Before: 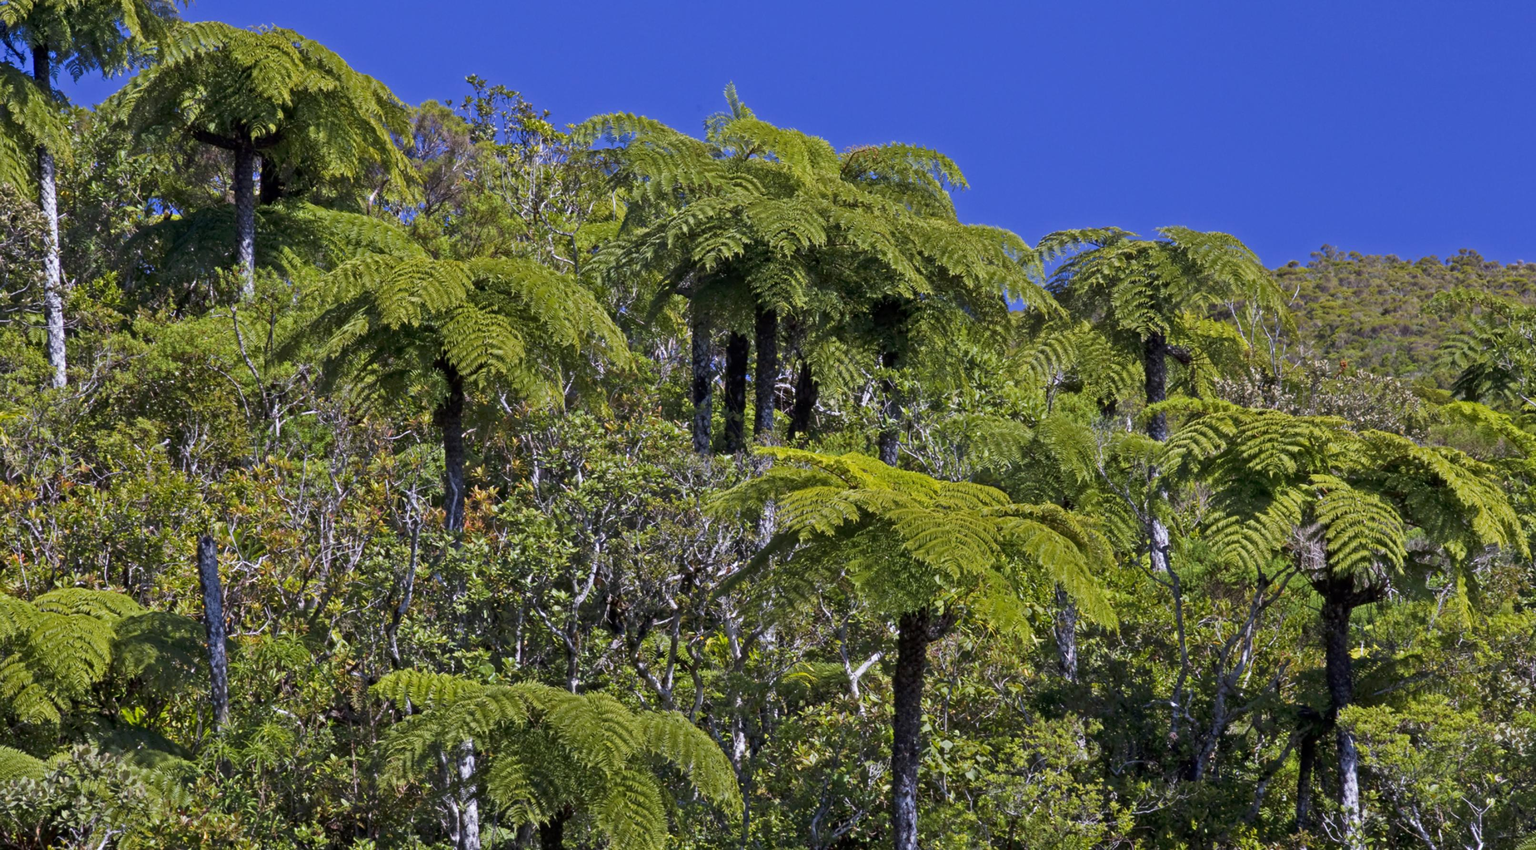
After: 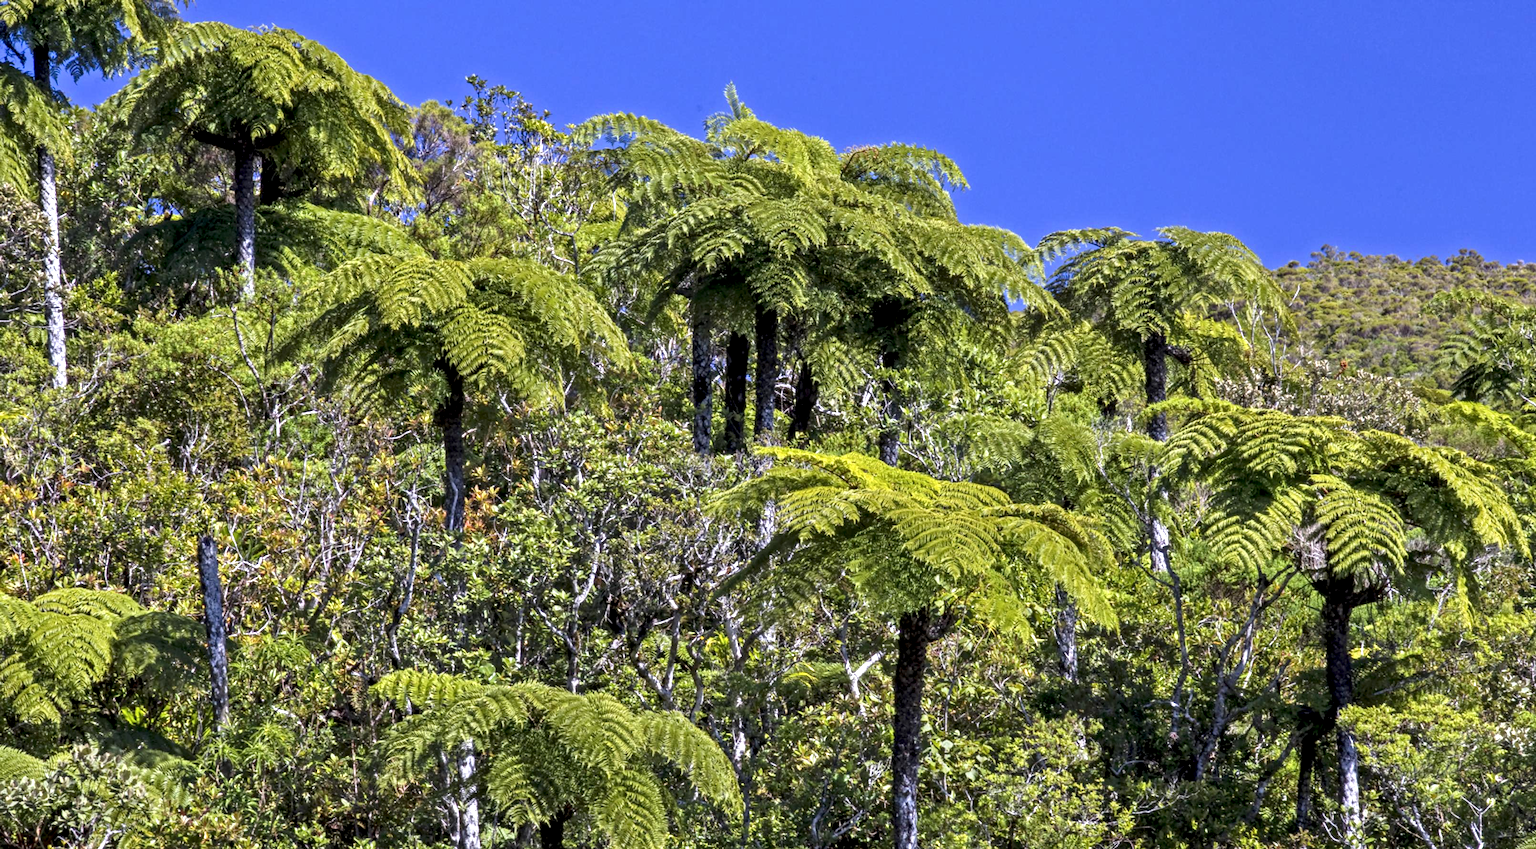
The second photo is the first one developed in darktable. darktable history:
local contrast: detail 150%
exposure: exposure 0.606 EV, compensate exposure bias true, compensate highlight preservation false
